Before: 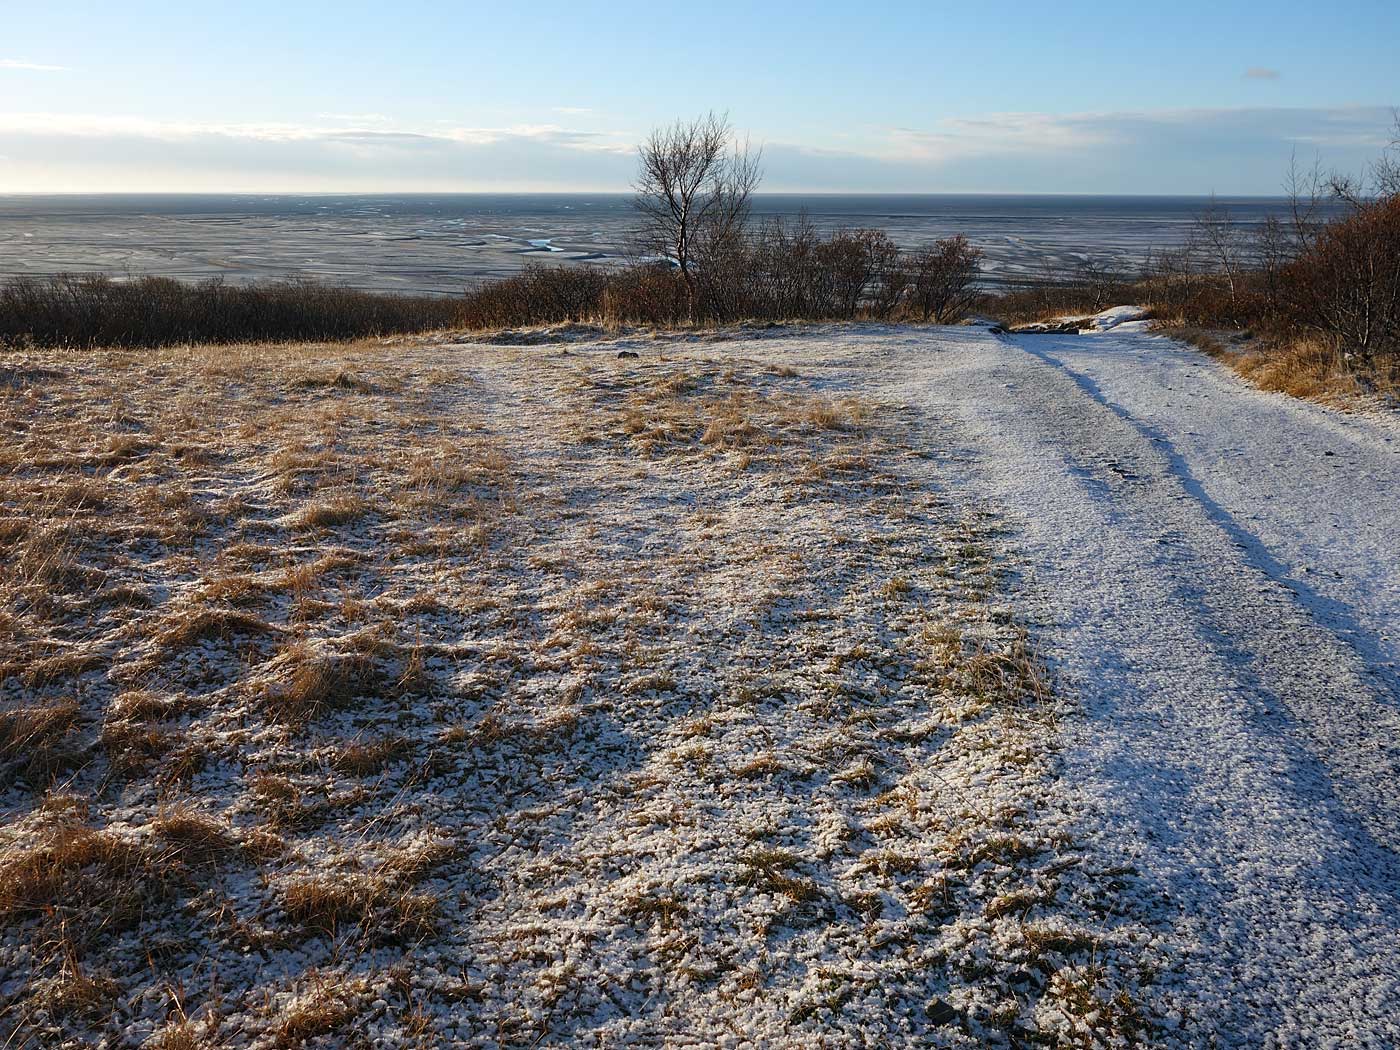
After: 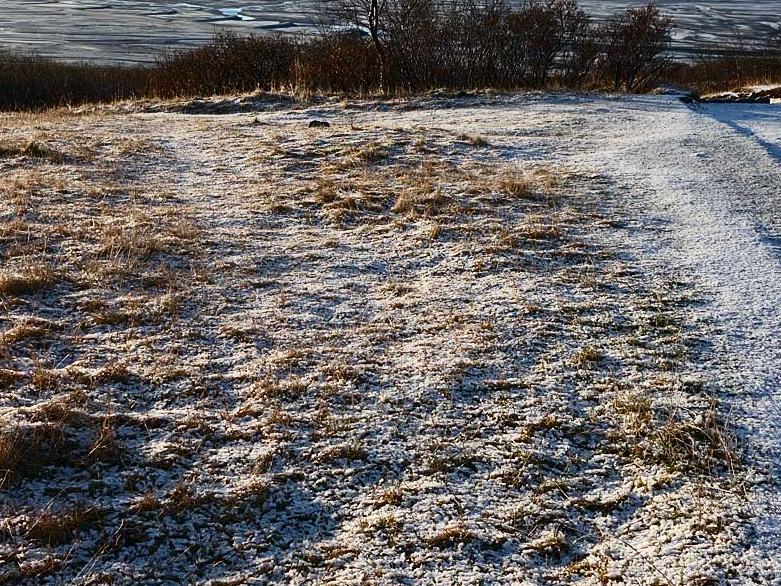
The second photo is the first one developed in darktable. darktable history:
crop and rotate: left 22.13%, top 22.054%, right 22.026%, bottom 22.102%
contrast brightness saturation: contrast 0.28
